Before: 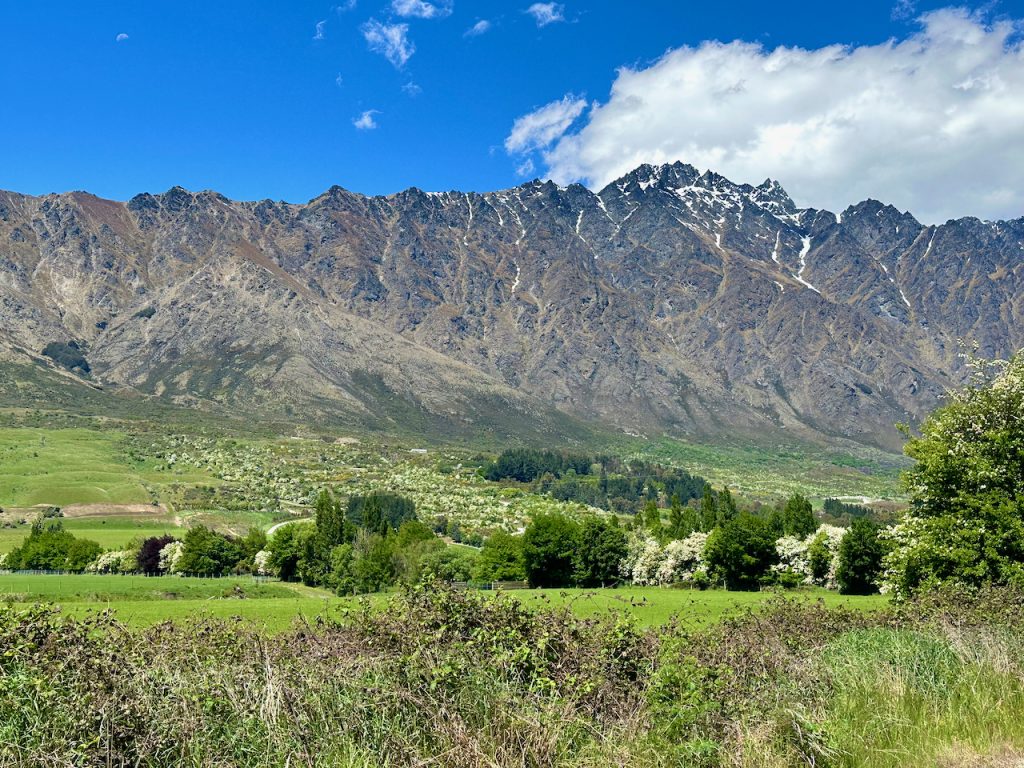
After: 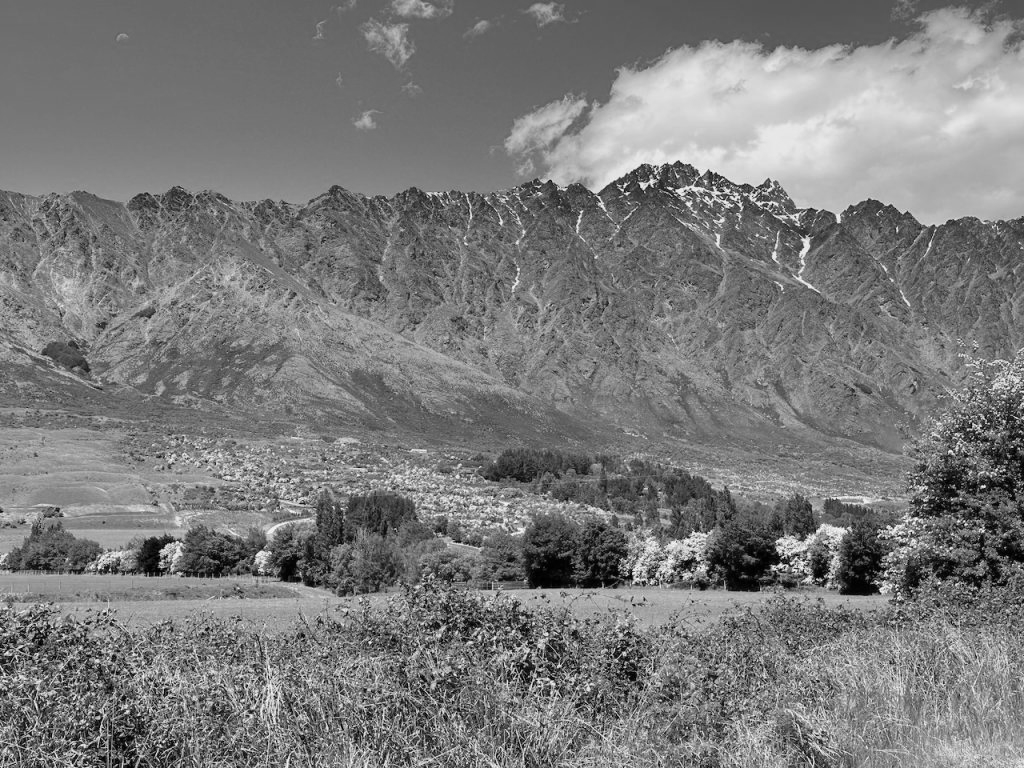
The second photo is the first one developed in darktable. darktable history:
tone equalizer: on, module defaults
monochrome: a 30.25, b 92.03
